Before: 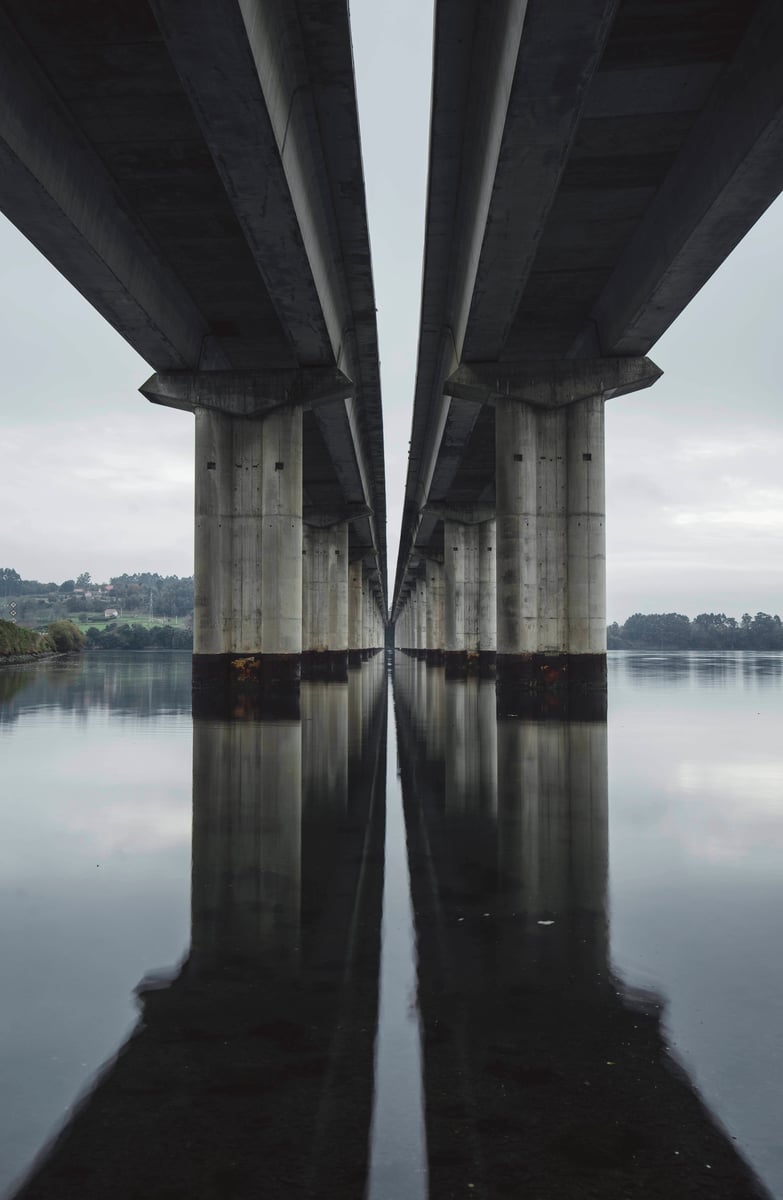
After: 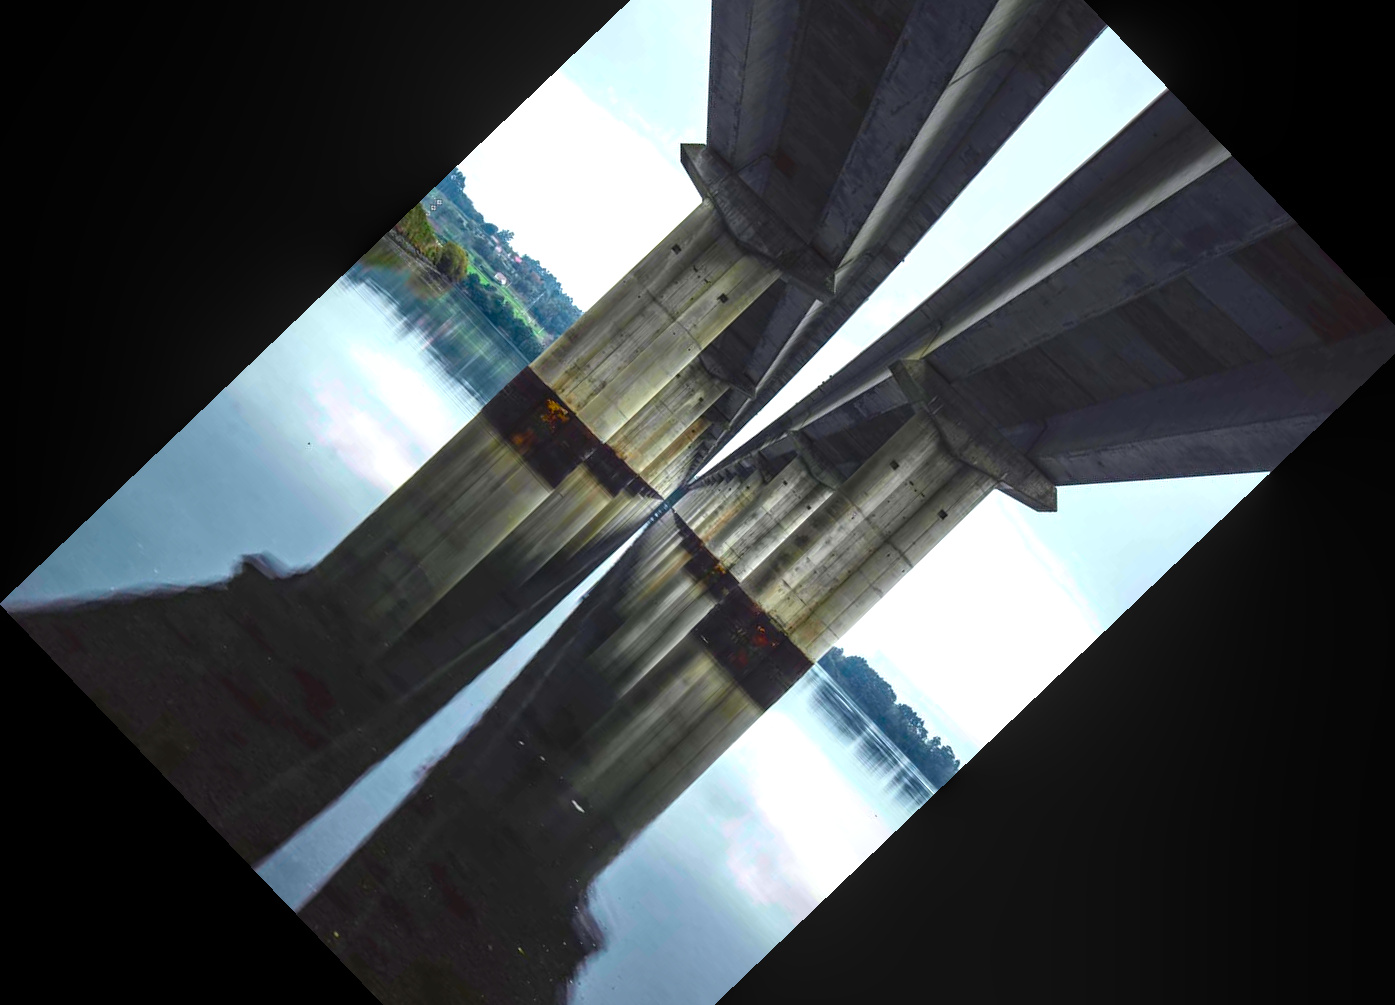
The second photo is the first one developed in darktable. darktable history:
crop and rotate: angle -46.26°, top 16.234%, right 0.912%, bottom 11.704%
color balance rgb: linear chroma grading › global chroma 20%, perceptual saturation grading › global saturation 65%, perceptual saturation grading › highlights 50%, perceptual saturation grading › shadows 30%, perceptual brilliance grading › global brilliance 12%, perceptual brilliance grading › highlights 15%, global vibrance 20%
local contrast: on, module defaults
